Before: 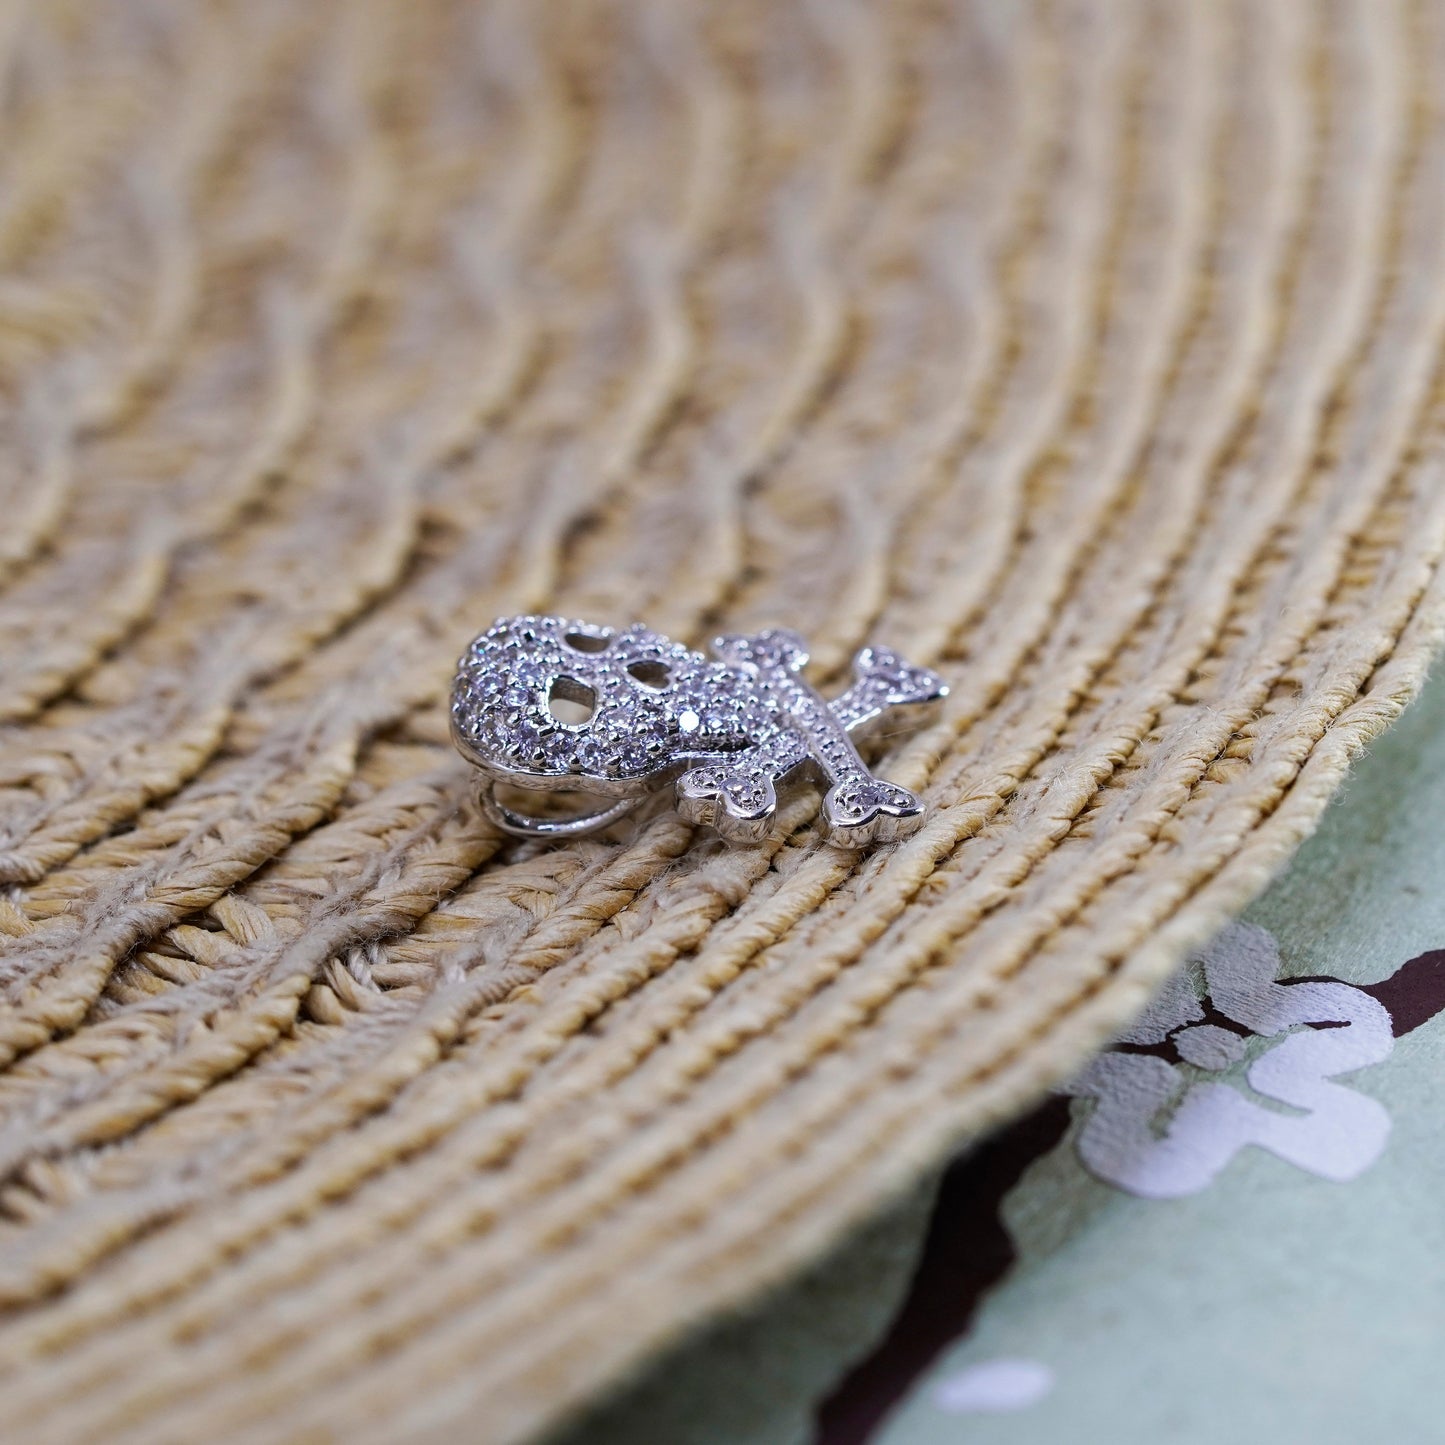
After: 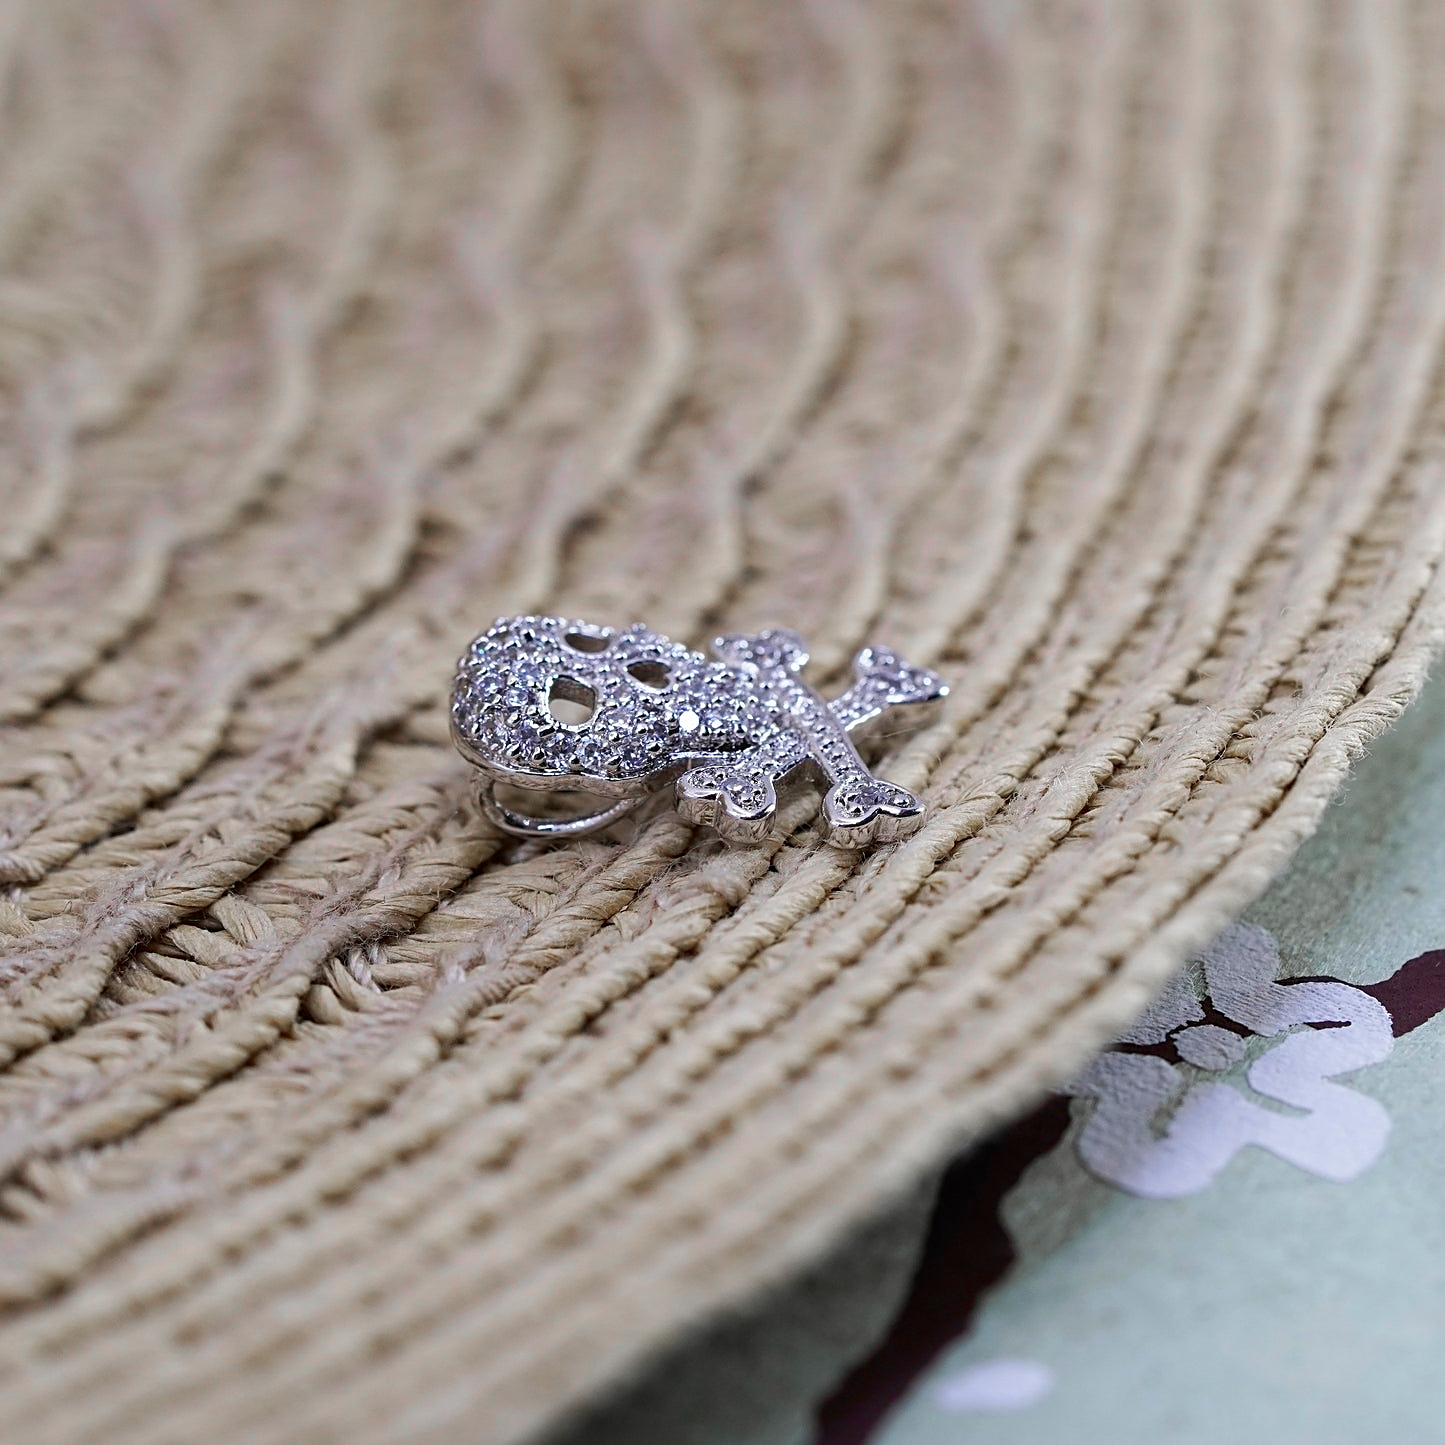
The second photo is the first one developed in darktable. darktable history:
color zones: curves: ch1 [(0, 0.708) (0.088, 0.648) (0.245, 0.187) (0.429, 0.326) (0.571, 0.498) (0.714, 0.5) (0.857, 0.5) (1, 0.708)]
sharpen: on, module defaults
